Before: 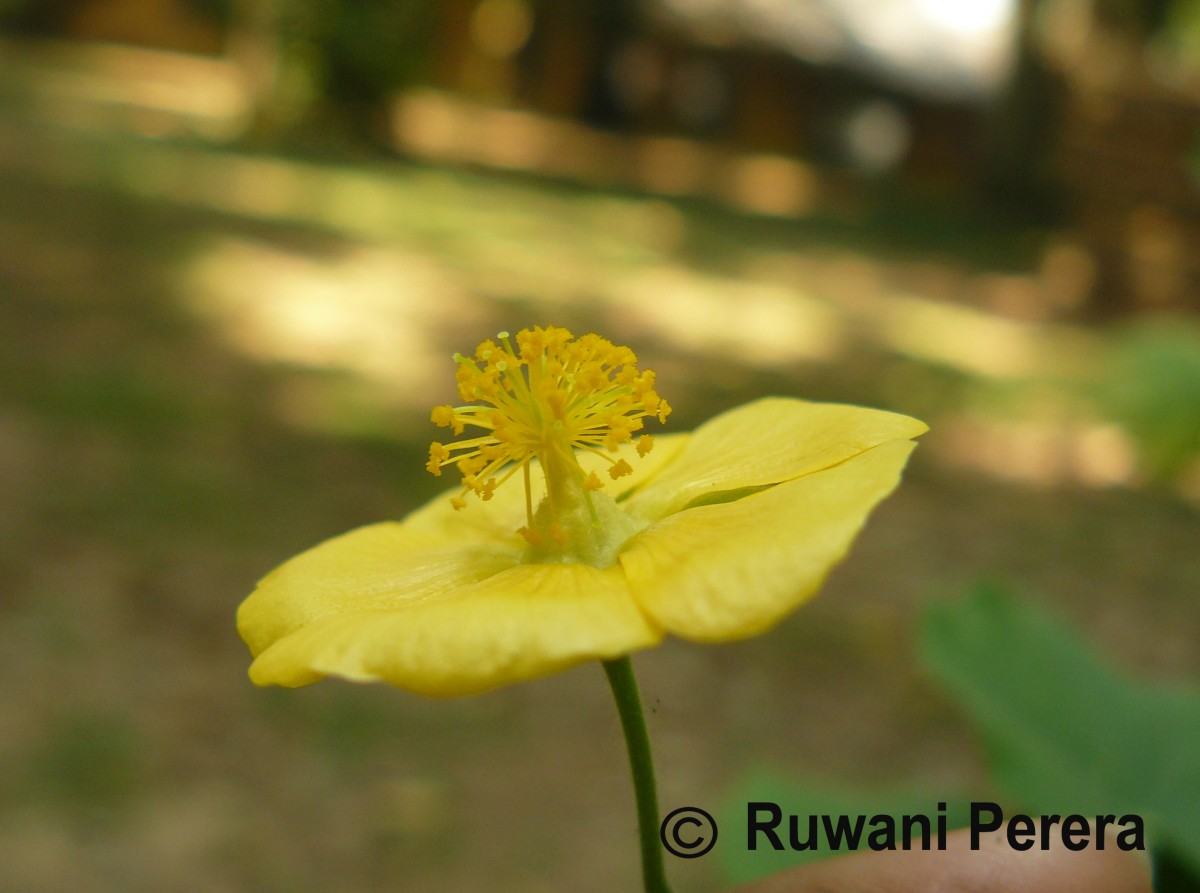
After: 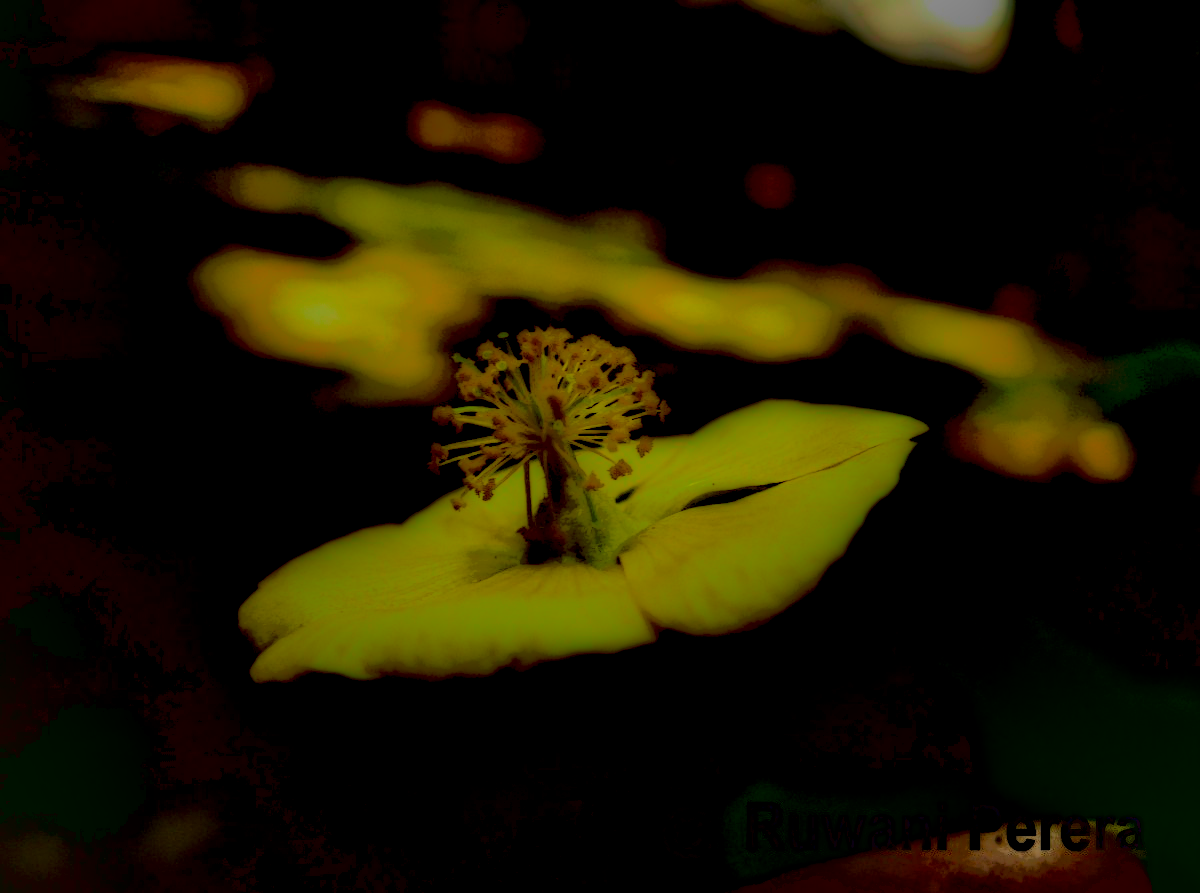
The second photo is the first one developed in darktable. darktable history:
tone curve: curves: ch0 [(0, 0) (0.003, 0.048) (0.011, 0.055) (0.025, 0.065) (0.044, 0.089) (0.069, 0.111) (0.1, 0.132) (0.136, 0.163) (0.177, 0.21) (0.224, 0.259) (0.277, 0.323) (0.335, 0.385) (0.399, 0.442) (0.468, 0.508) (0.543, 0.578) (0.623, 0.648) (0.709, 0.716) (0.801, 0.781) (0.898, 0.845) (1, 1)], preserve colors none
contrast brightness saturation: contrast 0.77, brightness -1, saturation 1
local contrast: highlights 0%, shadows 198%, detail 164%, midtone range 0.001
